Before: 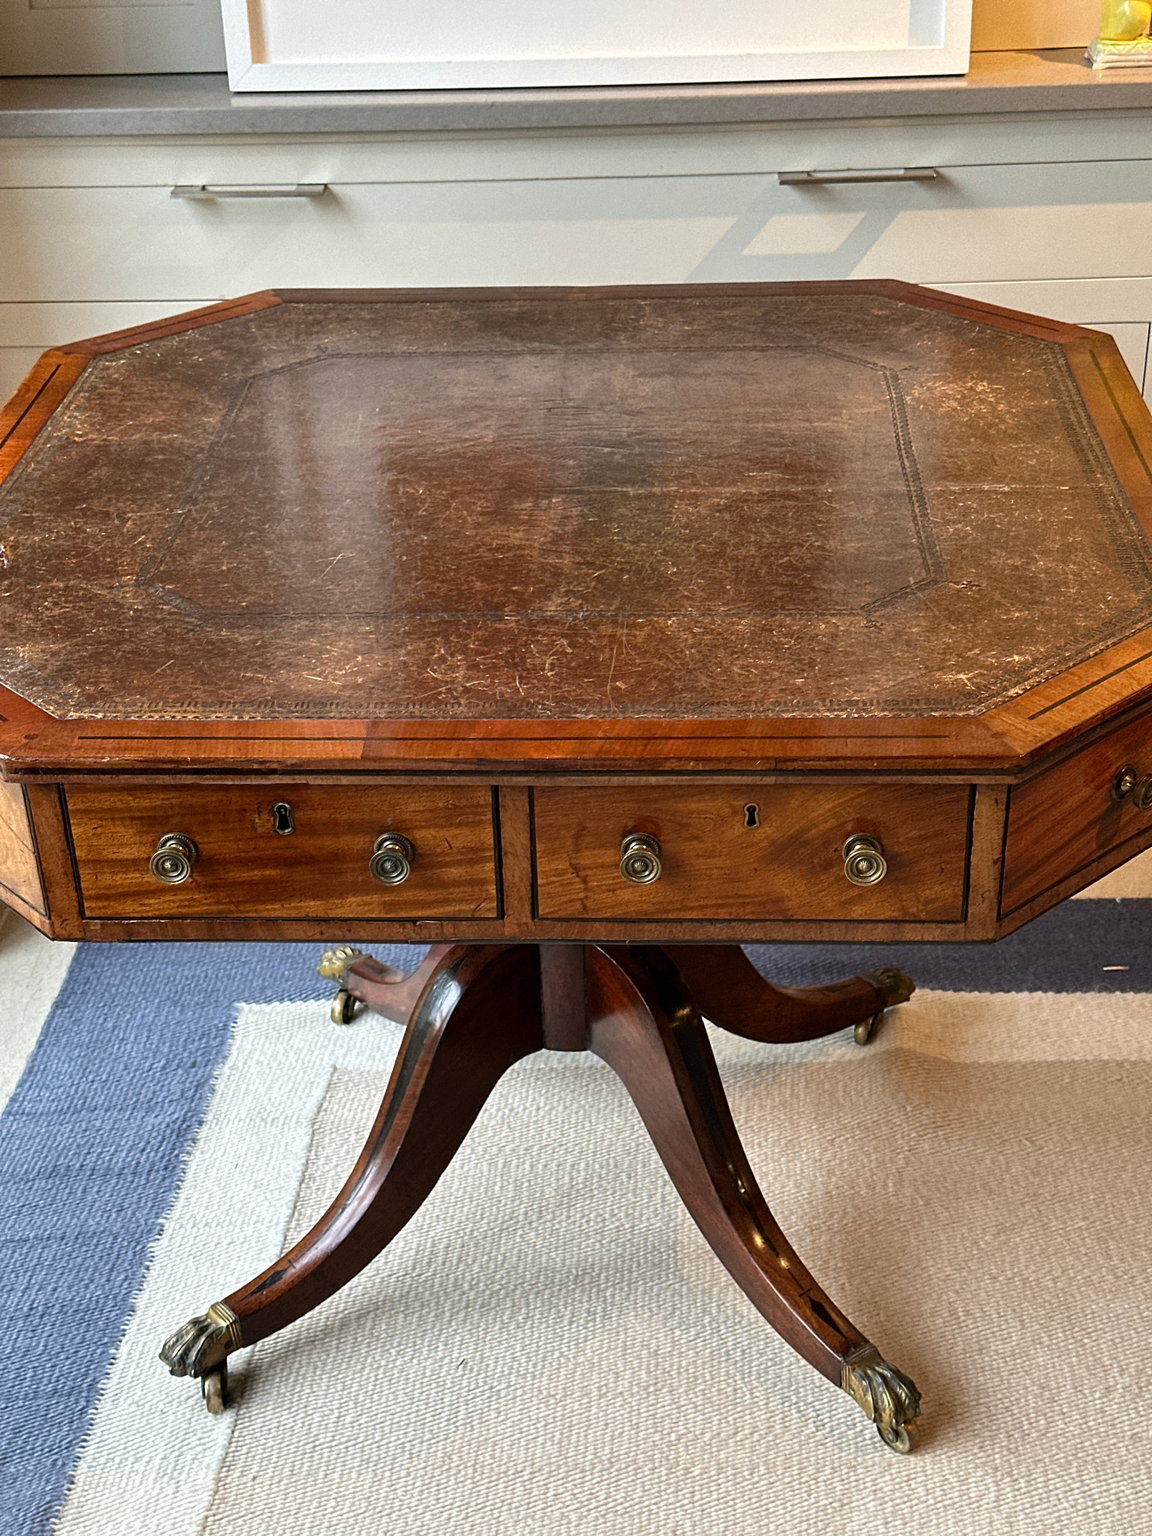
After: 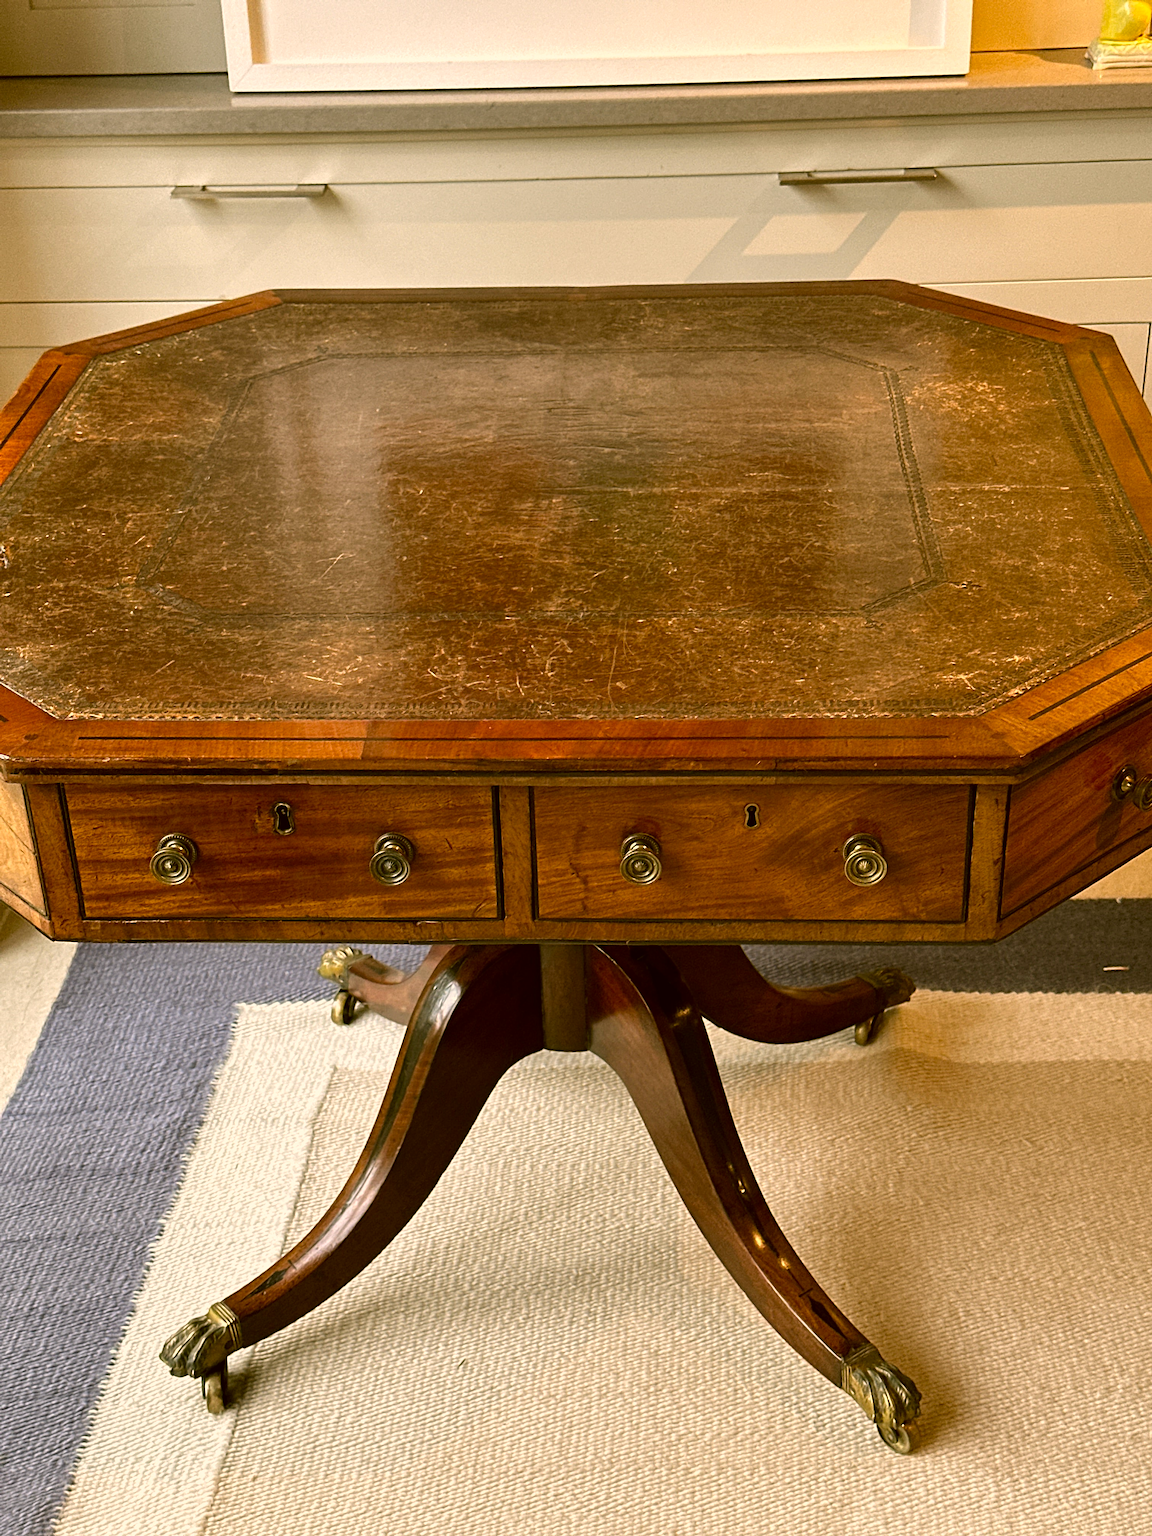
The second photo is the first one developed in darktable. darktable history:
color correction: highlights a* 8.19, highlights b* 15.33, shadows a* -0.349, shadows b* 26.67
sharpen: amount 0.212
